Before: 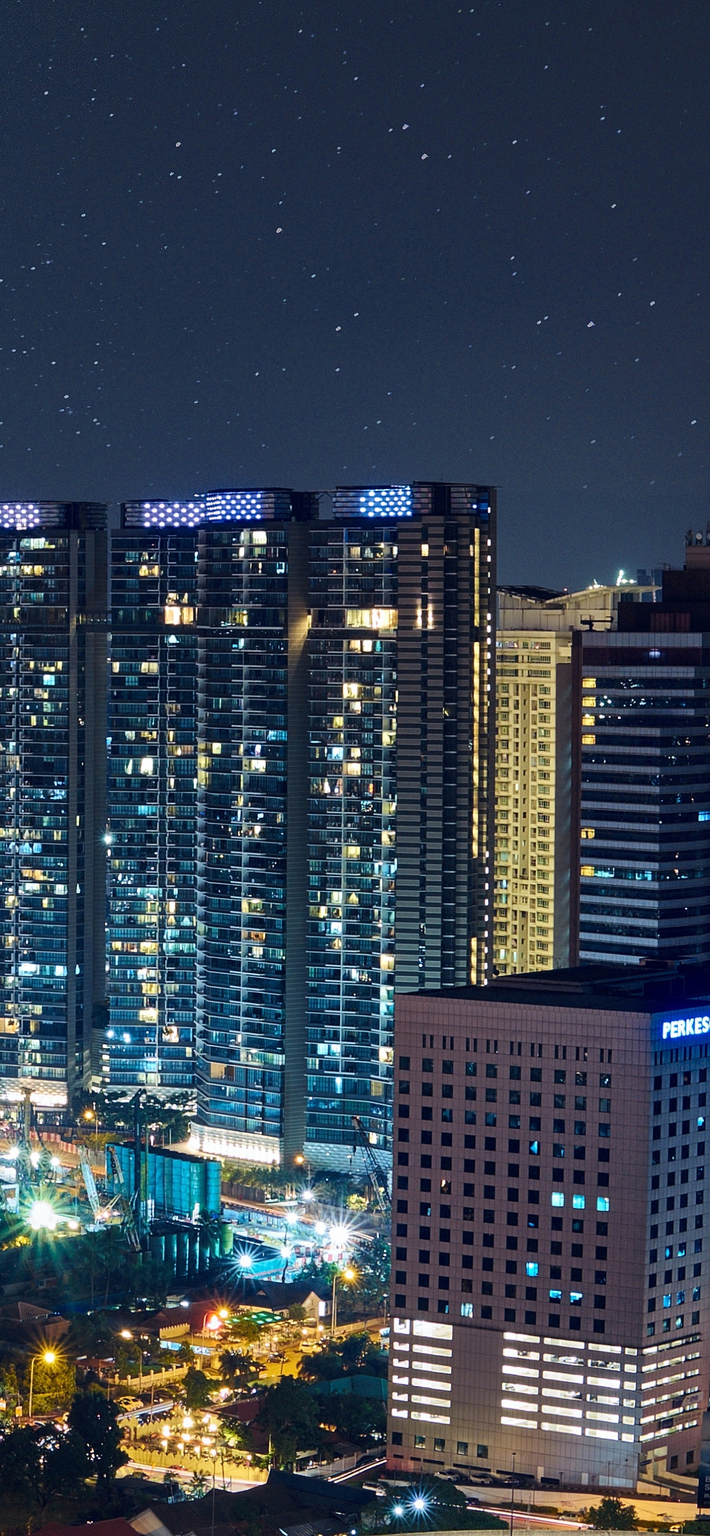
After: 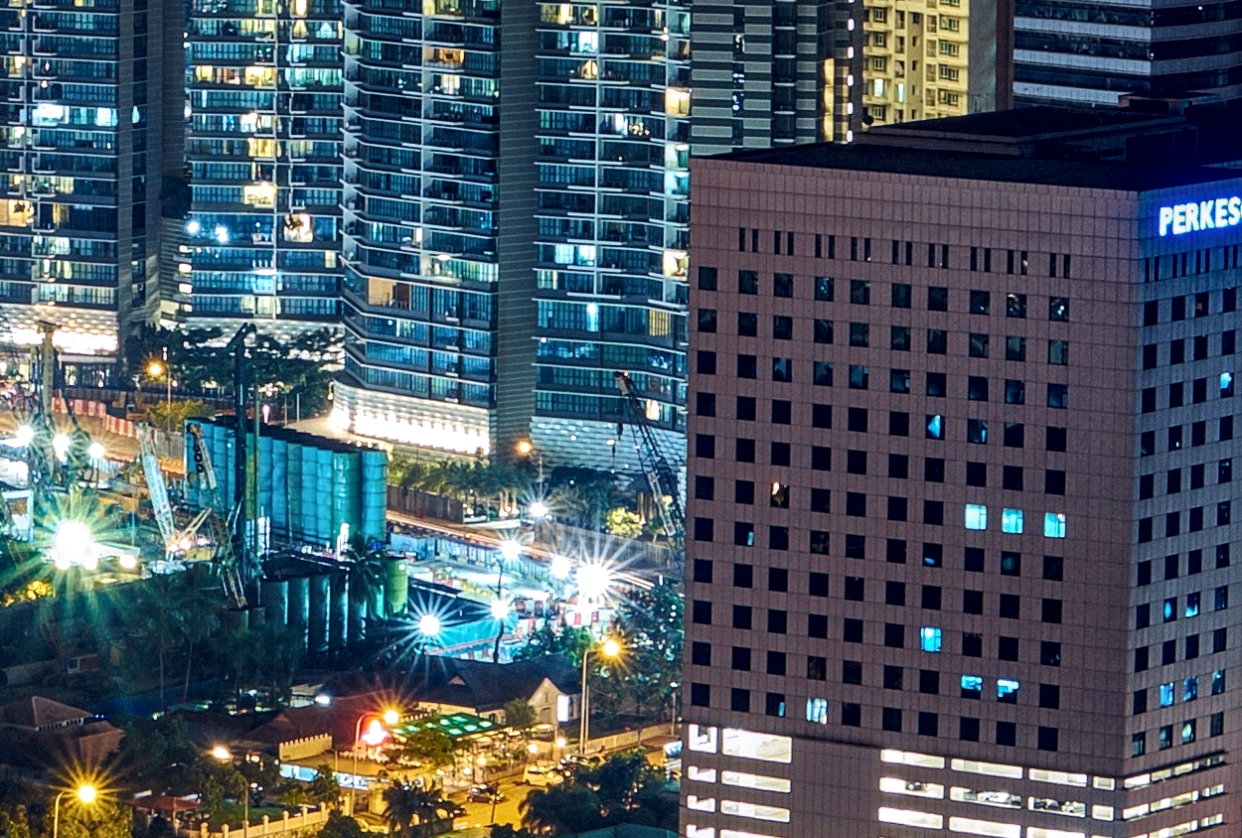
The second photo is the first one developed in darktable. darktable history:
crop and rotate: top 58.861%, bottom 9.957%
local contrast: detail 130%
